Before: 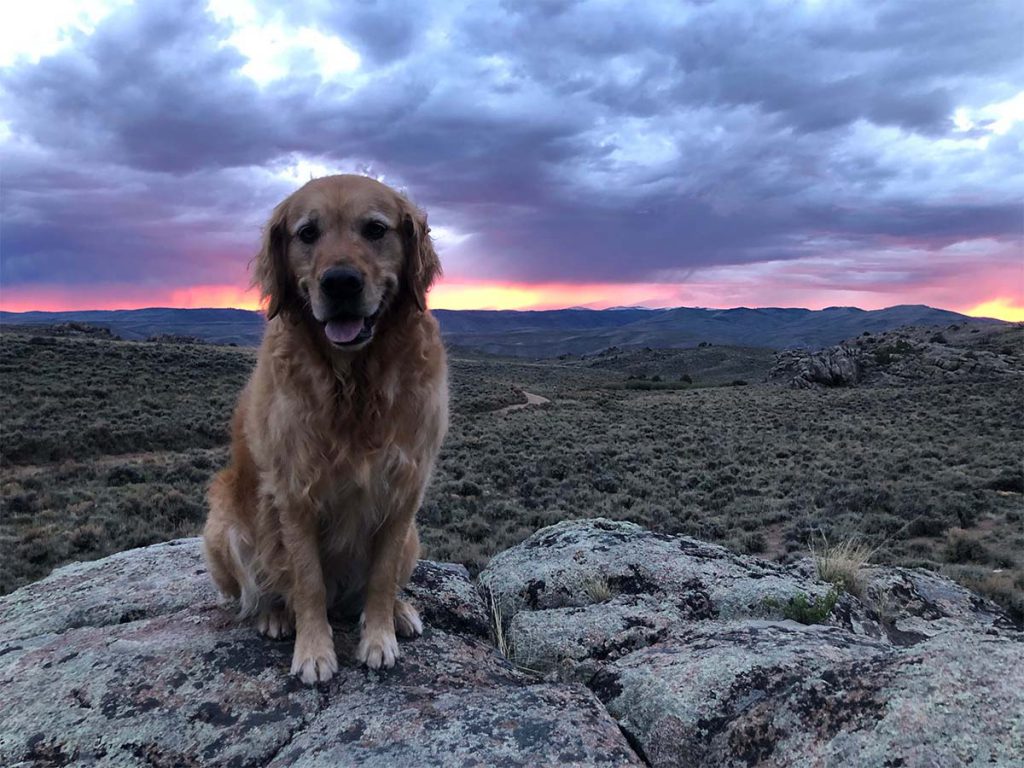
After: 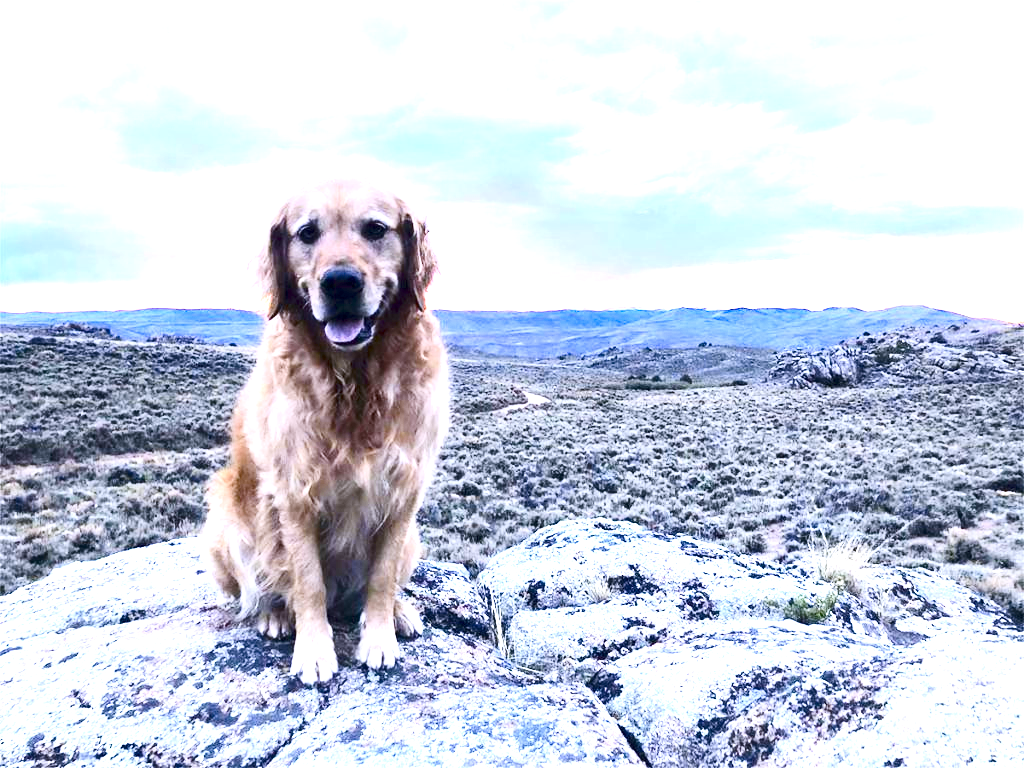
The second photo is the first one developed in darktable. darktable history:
white balance: red 1.004, blue 1.096
exposure: black level correction 0, exposure 2.327 EV, compensate exposure bias true, compensate highlight preservation false
tone equalizer: on, module defaults
color balance rgb: perceptual saturation grading › global saturation 20%, perceptual saturation grading › highlights -50%, perceptual saturation grading › shadows 30%, perceptual brilliance grading › global brilliance 10%, perceptual brilliance grading › shadows 15%
color contrast: green-magenta contrast 0.8, blue-yellow contrast 1.1, unbound 0
contrast brightness saturation: contrast 0.28
